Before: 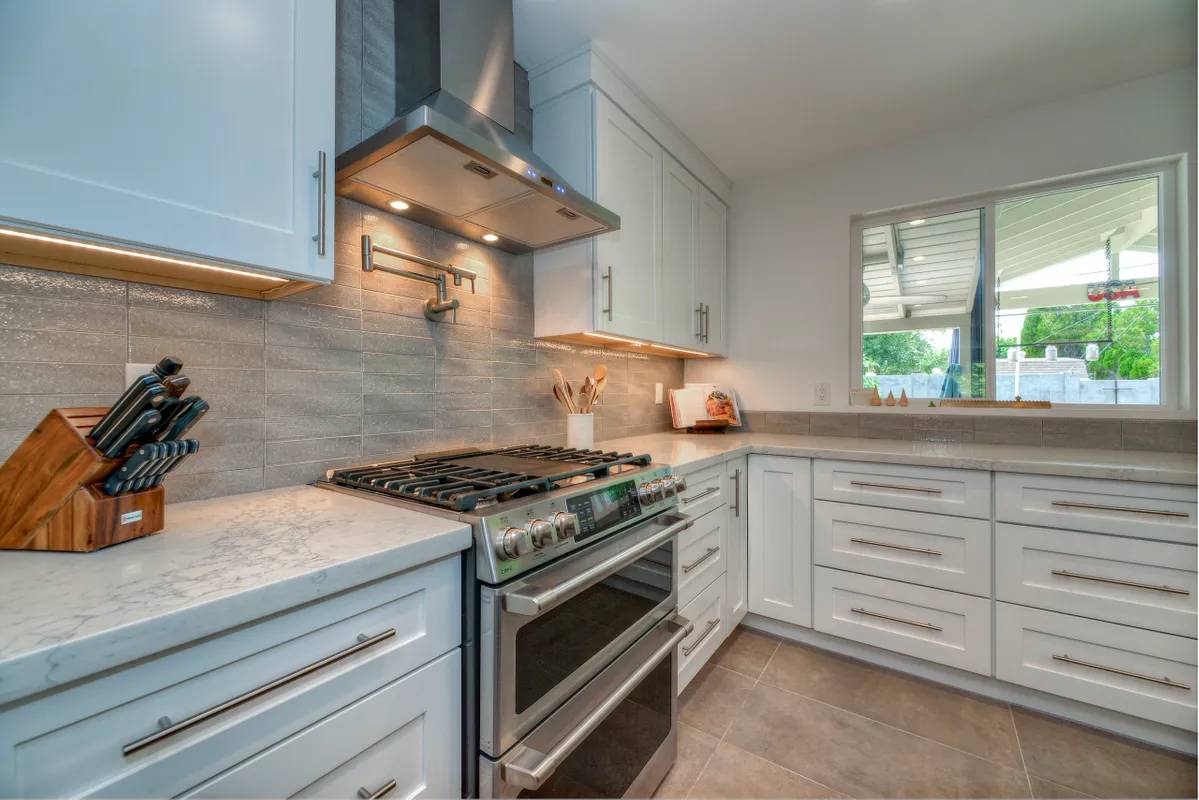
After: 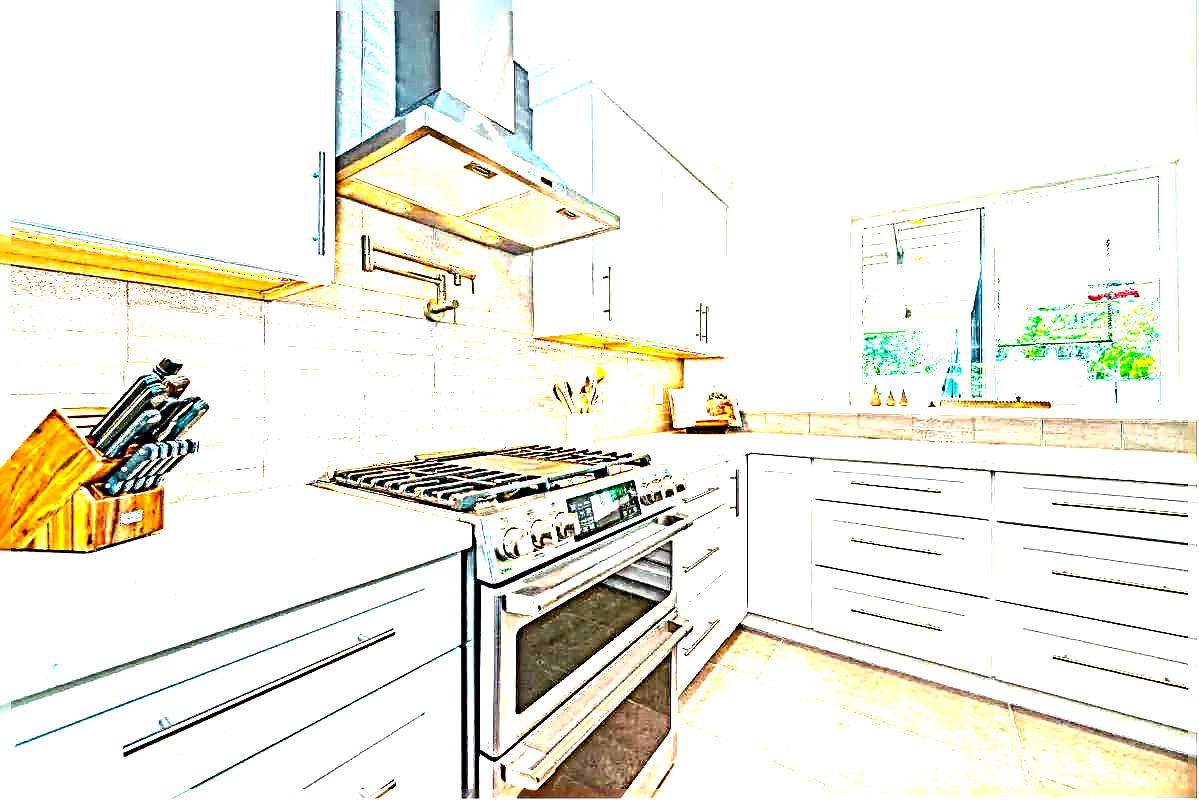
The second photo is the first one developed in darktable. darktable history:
color zones: curves: ch1 [(0, 0.523) (0.143, 0.545) (0.286, 0.52) (0.429, 0.506) (0.571, 0.503) (0.714, 0.503) (0.857, 0.508) (1, 0.523)]
tone curve: curves: ch0 [(0, 0) (0.003, 0.003) (0.011, 0.01) (0.025, 0.023) (0.044, 0.041) (0.069, 0.064) (0.1, 0.092) (0.136, 0.125) (0.177, 0.163) (0.224, 0.207) (0.277, 0.255) (0.335, 0.309) (0.399, 0.375) (0.468, 0.459) (0.543, 0.548) (0.623, 0.629) (0.709, 0.716) (0.801, 0.808) (0.898, 0.911) (1, 1)], color space Lab, independent channels, preserve colors none
exposure: black level correction 0, exposure 2.13 EV, compensate highlight preservation false
color balance rgb: shadows lift › chroma 1.024%, shadows lift › hue 216.17°, perceptual saturation grading › global saturation 16.359%, perceptual brilliance grading › global brilliance 30.628%, global vibrance 20%
sharpen: radius 4.001, amount 1.994
